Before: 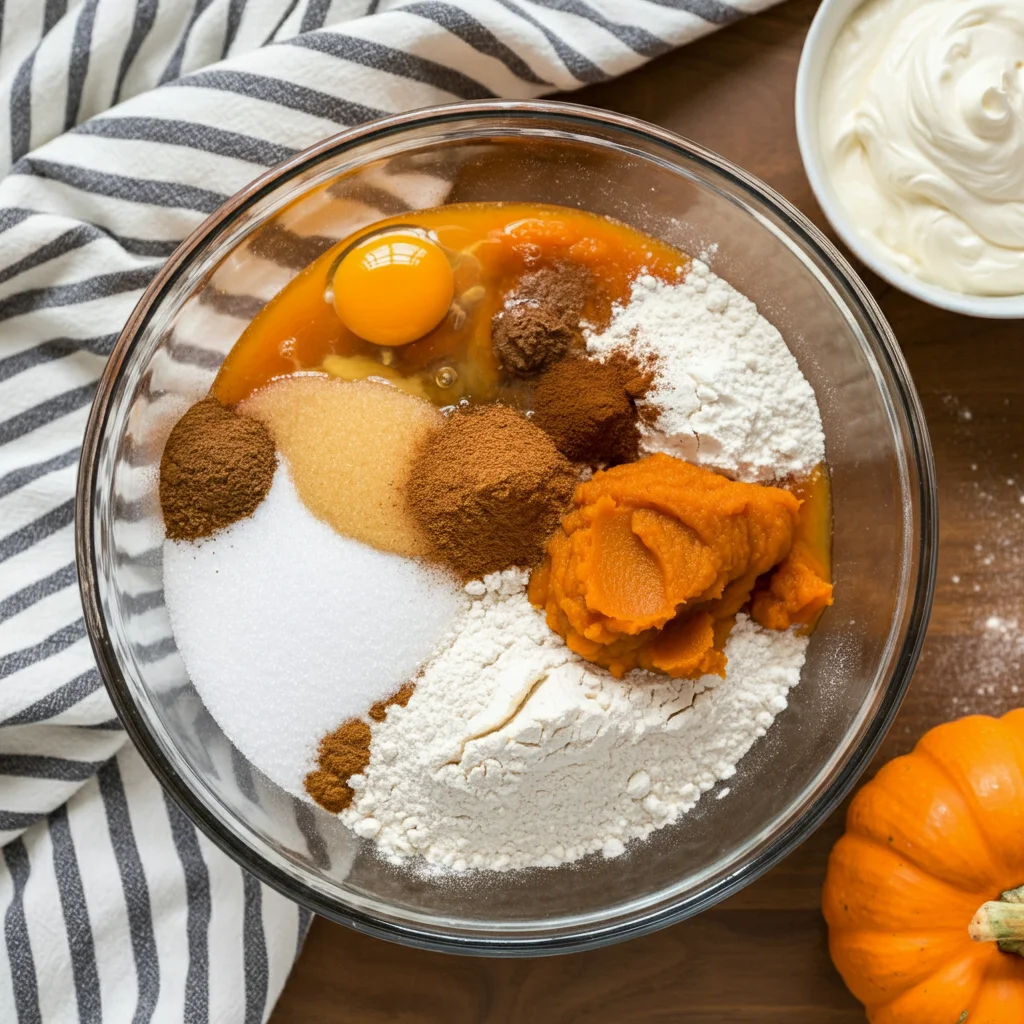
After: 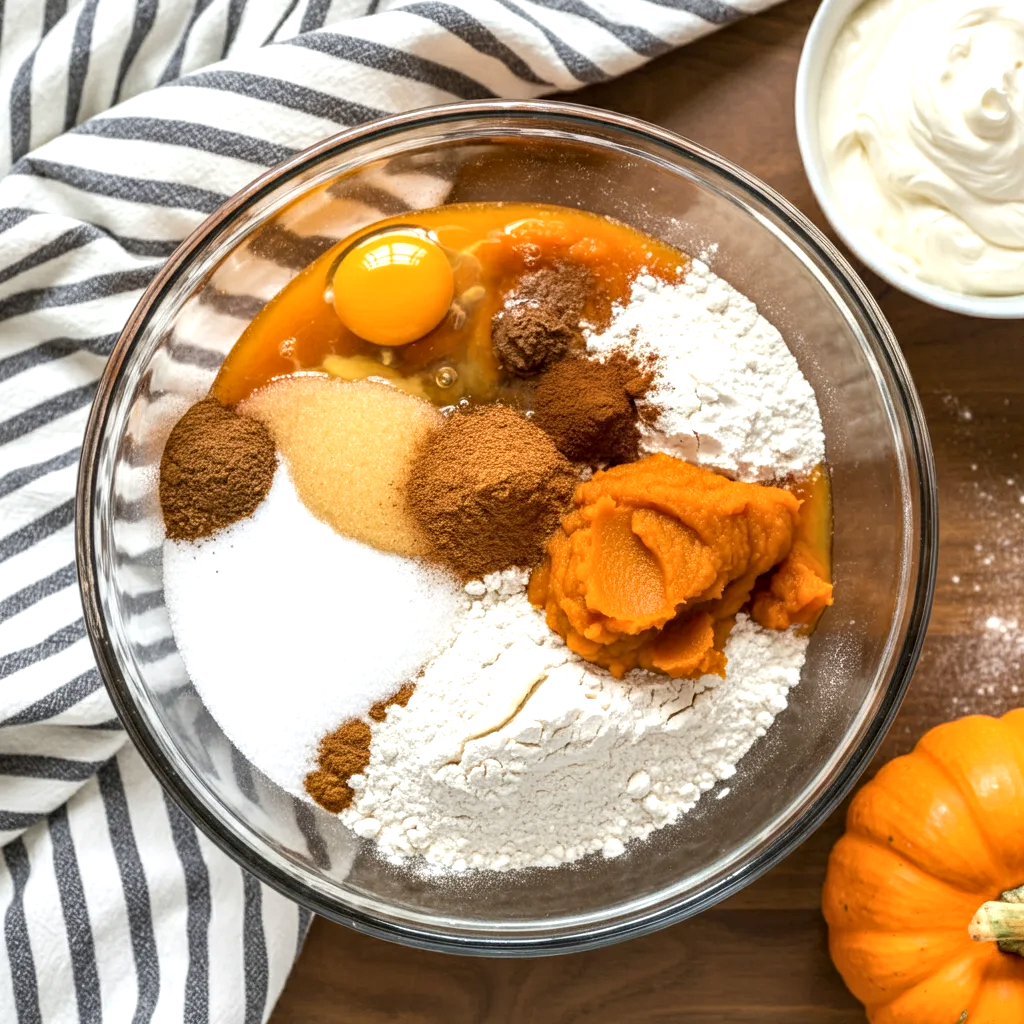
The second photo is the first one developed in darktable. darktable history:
local contrast: detail 130%
exposure: exposure 0.401 EV, compensate exposure bias true, compensate highlight preservation false
